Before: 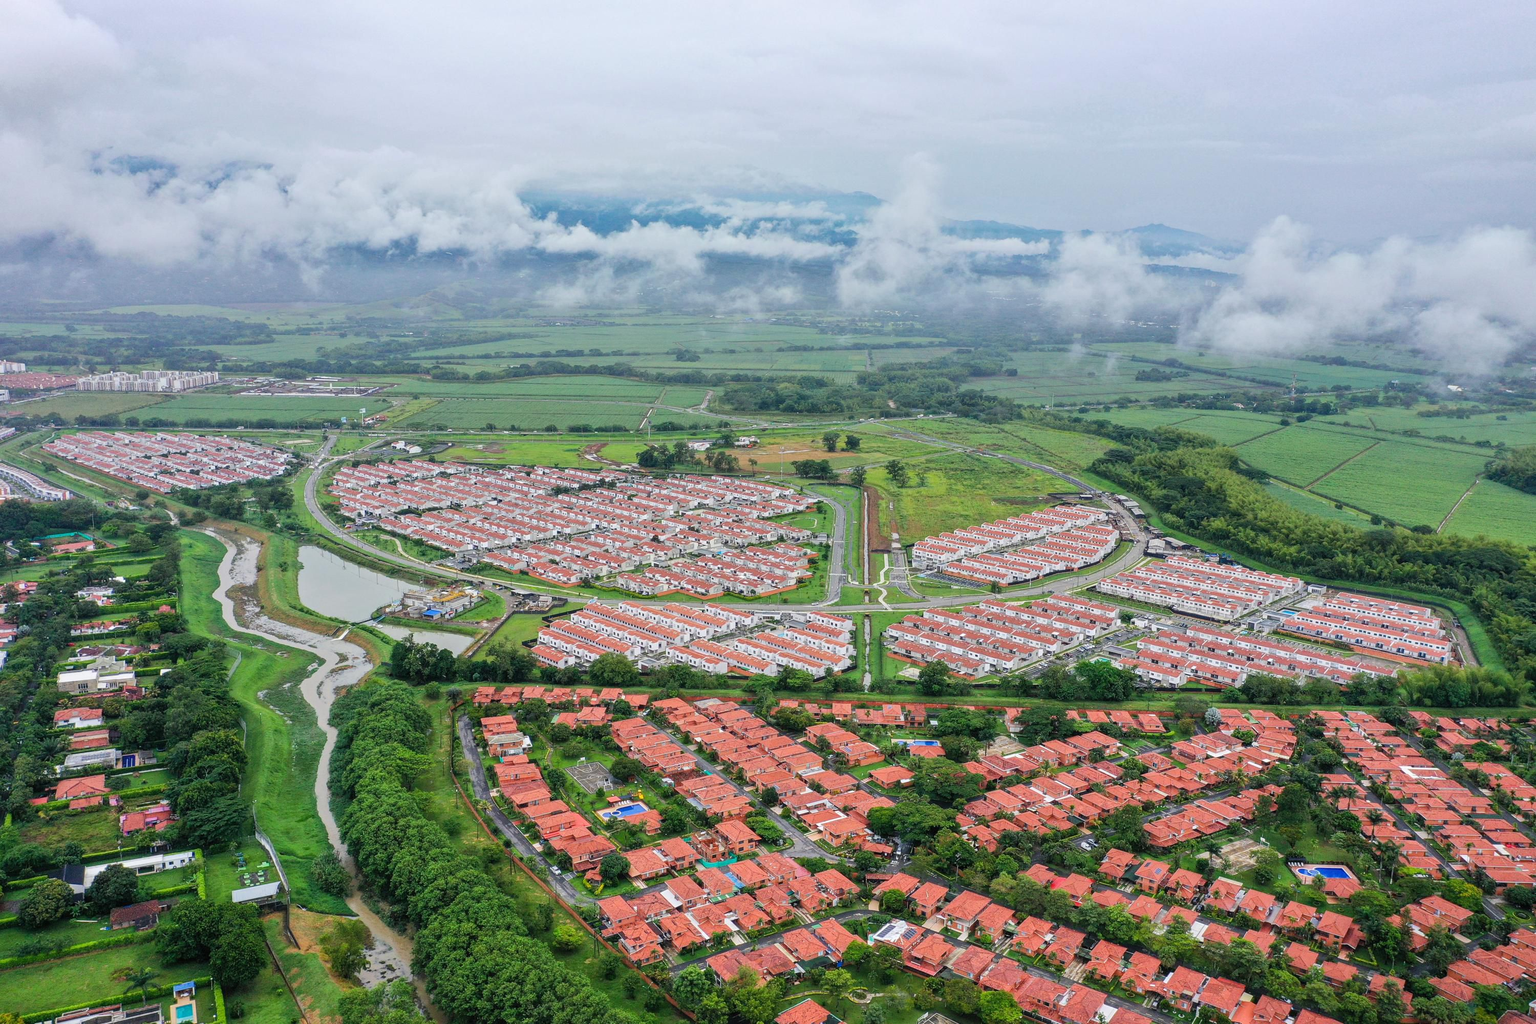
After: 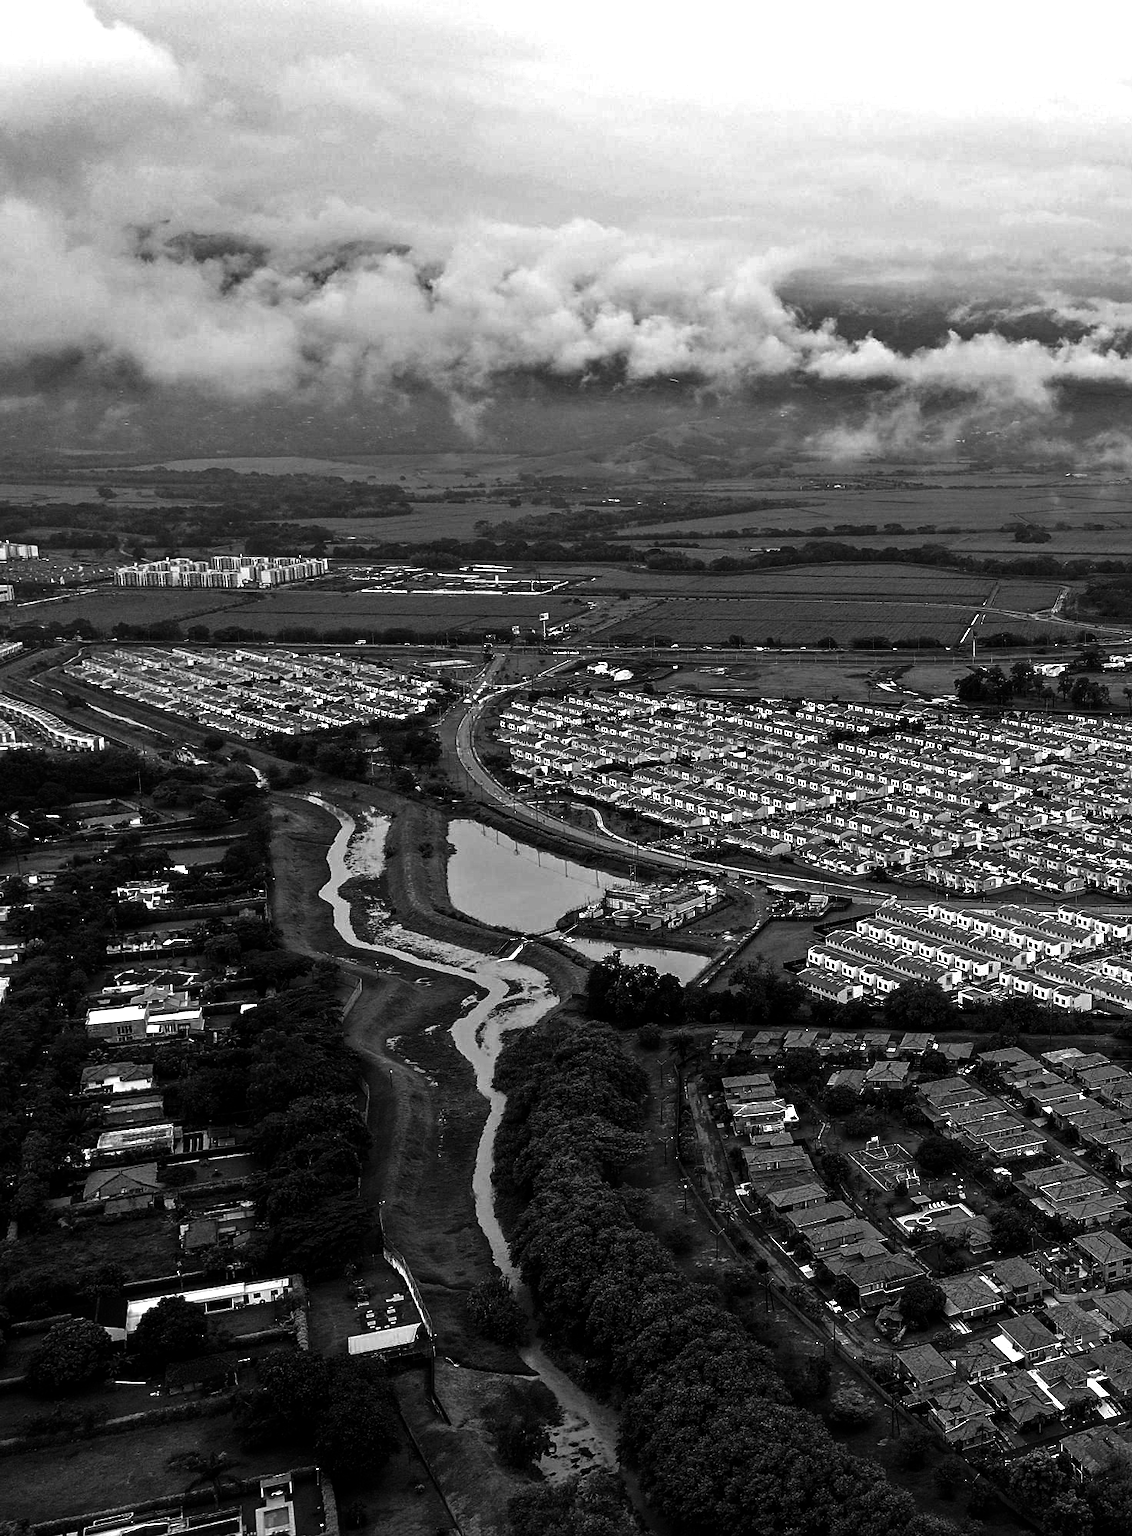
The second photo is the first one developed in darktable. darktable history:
white balance: red 0.98, blue 1.61
monochrome: a 32, b 64, size 2.3
color correction: highlights a* 5.3, highlights b* 24.26, shadows a* -15.58, shadows b* 4.02
color zones: curves: ch0 [(0, 0.554) (0.146, 0.662) (0.293, 0.86) (0.503, 0.774) (0.637, 0.106) (0.74, 0.072) (0.866, 0.488) (0.998, 0.569)]; ch1 [(0, 0) (0.143, 0) (0.286, 0) (0.429, 0) (0.571, 0) (0.714, 0) (0.857, 0)]
contrast brightness saturation: contrast 0.02, brightness -1, saturation -1
shadows and highlights: radius 331.84, shadows 53.55, highlights -100, compress 94.63%, highlights color adjustment 73.23%, soften with gaussian
sharpen: amount 0.2
crop and rotate: left 0%, top 0%, right 50.845%
